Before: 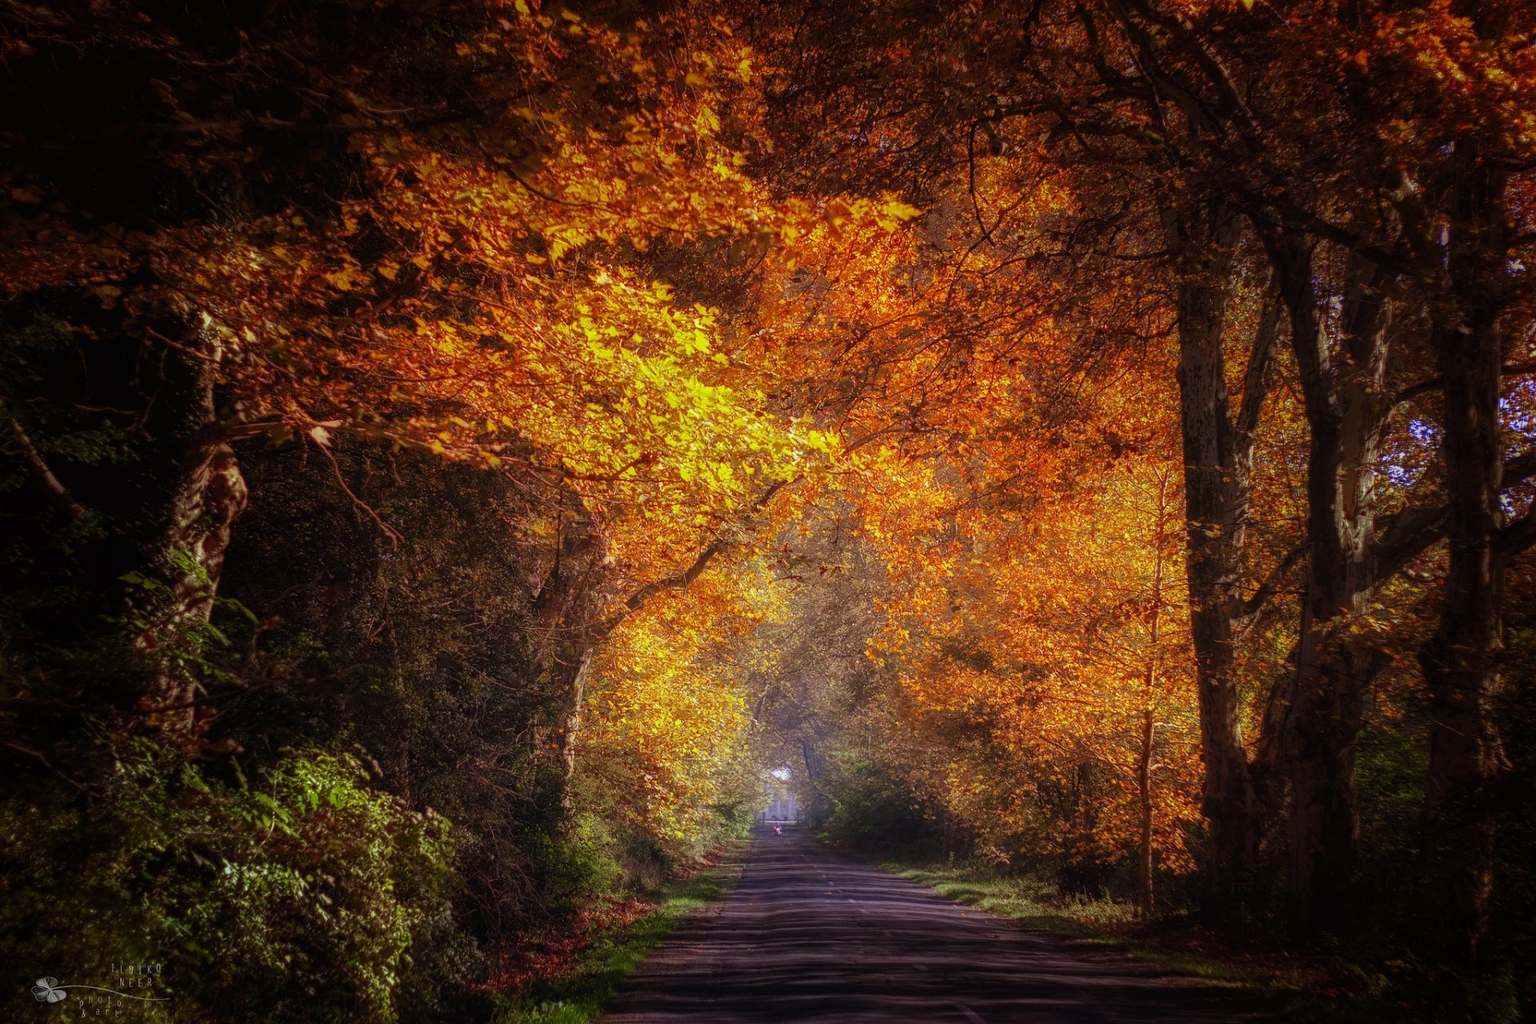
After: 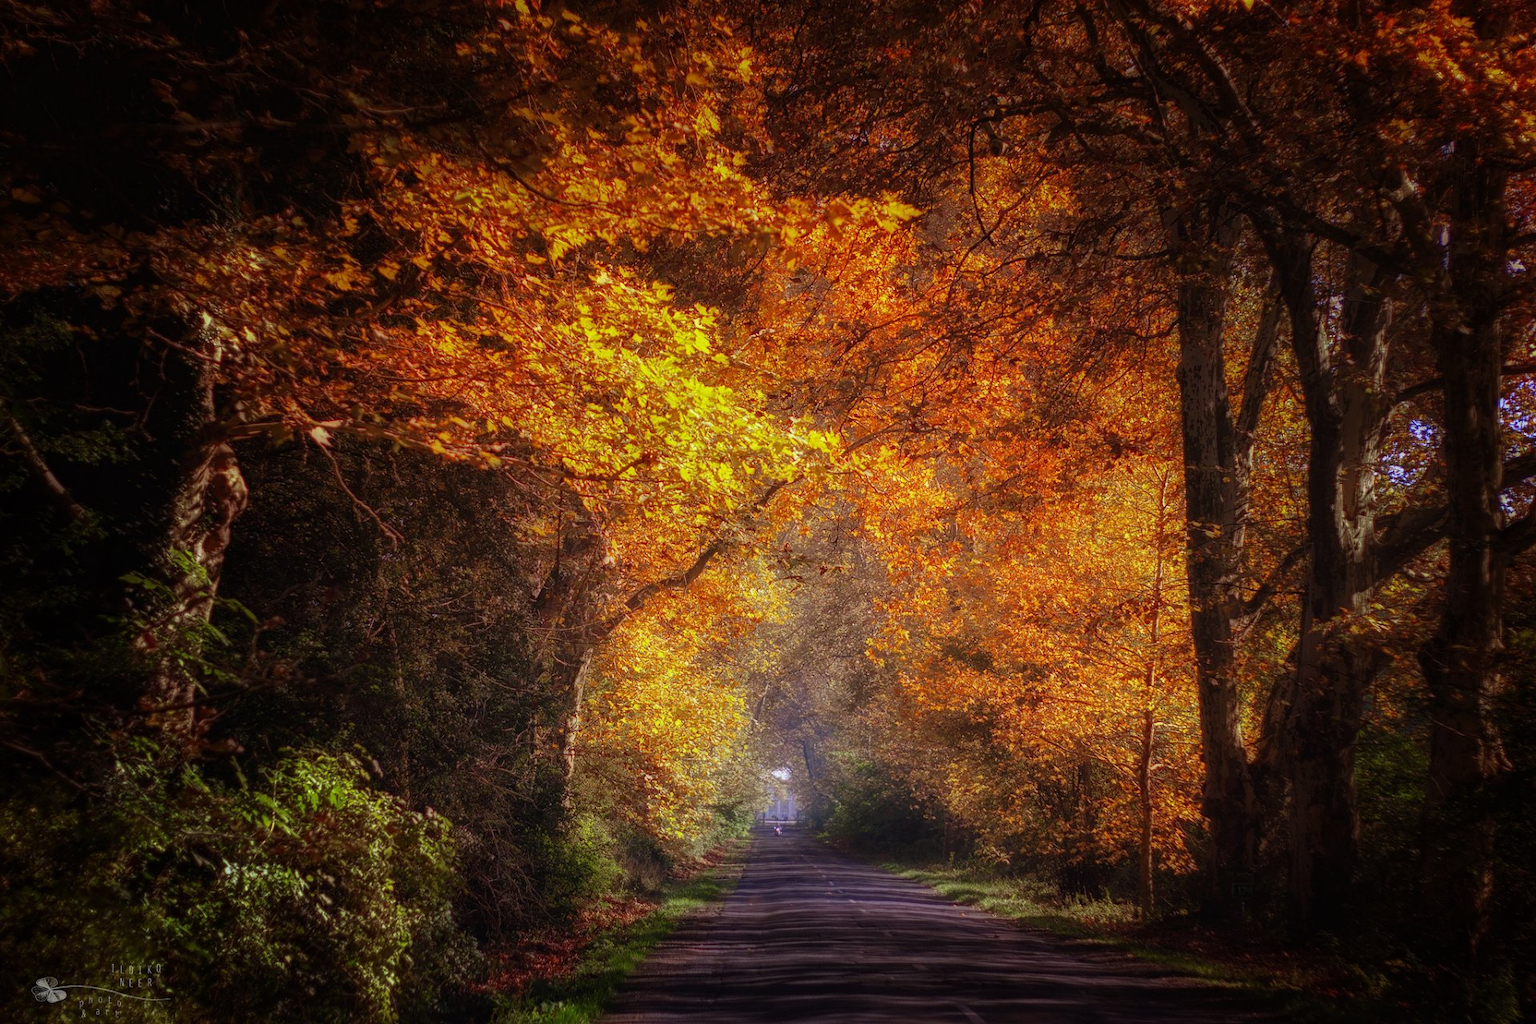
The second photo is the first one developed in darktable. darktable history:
sharpen: radius 2.853, amount 0.853, threshold 47.389
